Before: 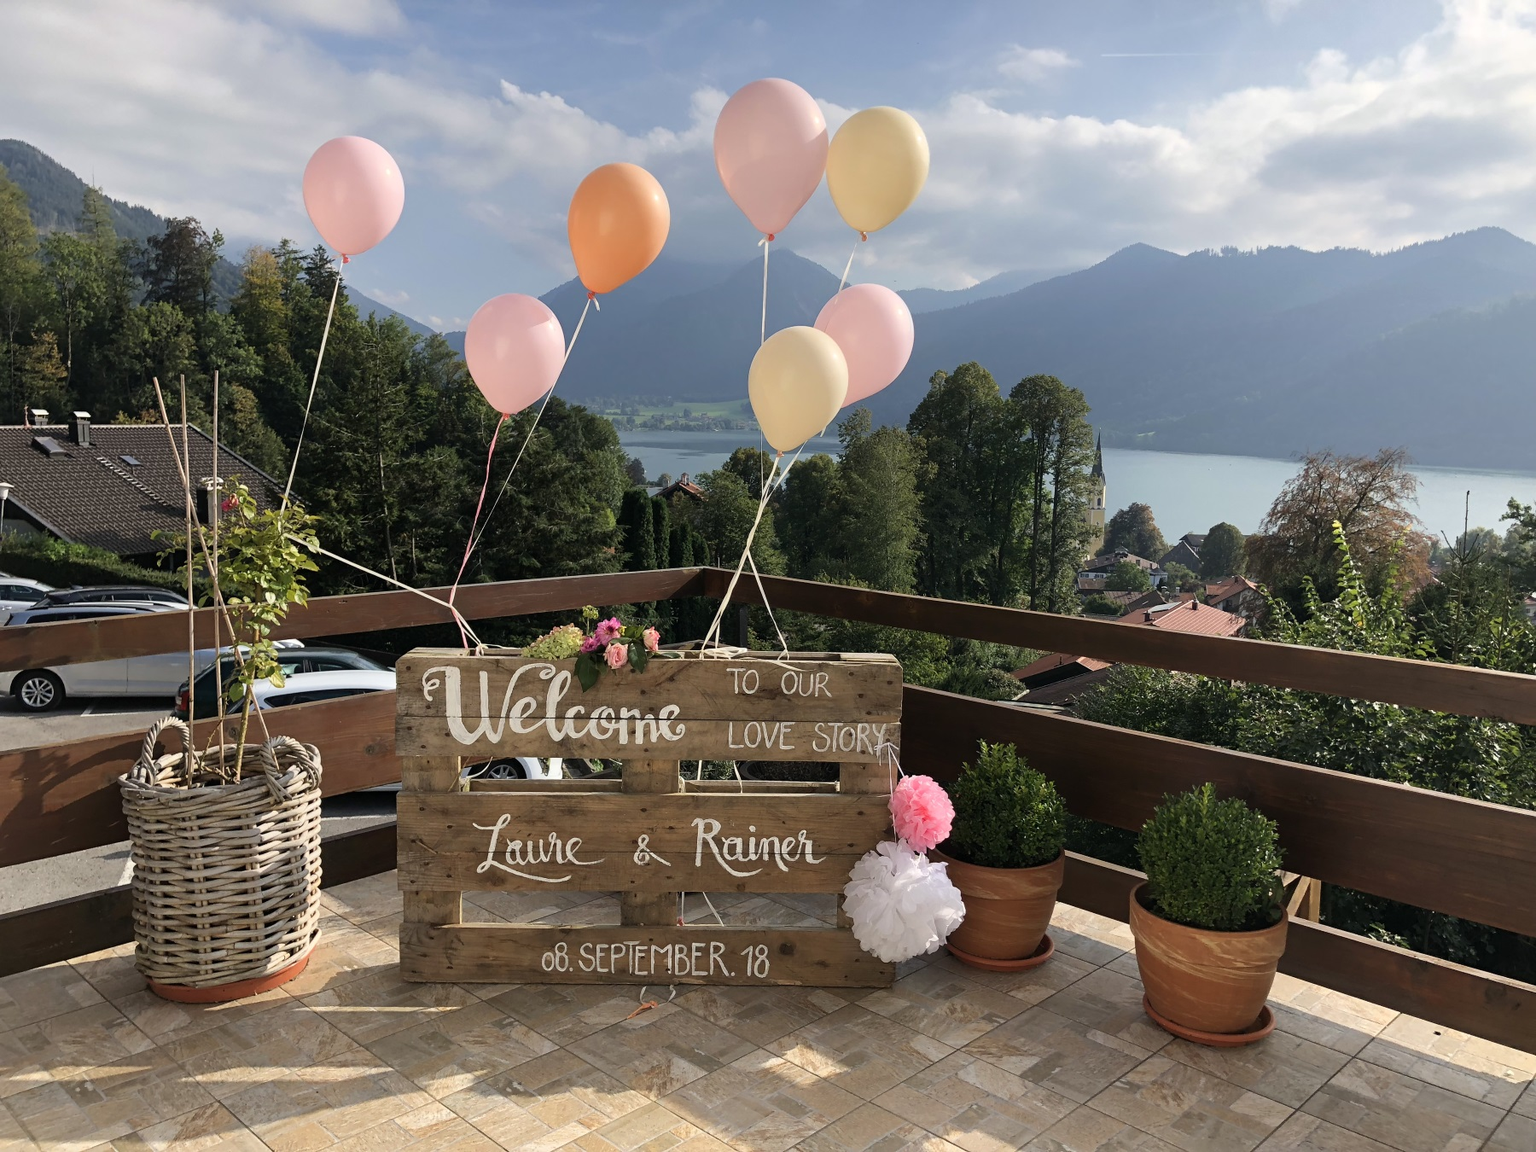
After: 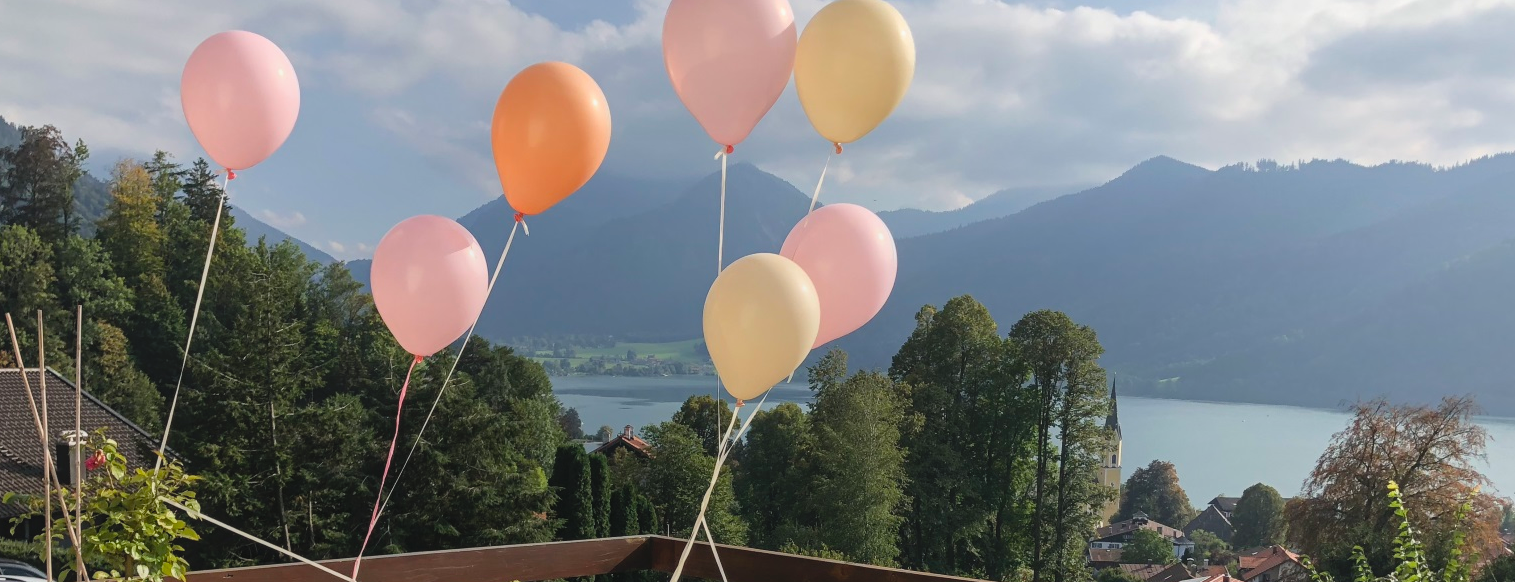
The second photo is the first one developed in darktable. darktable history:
local contrast: highlights 46%, shadows 2%, detail 100%
crop and rotate: left 9.71%, top 9.574%, right 6.093%, bottom 47.244%
